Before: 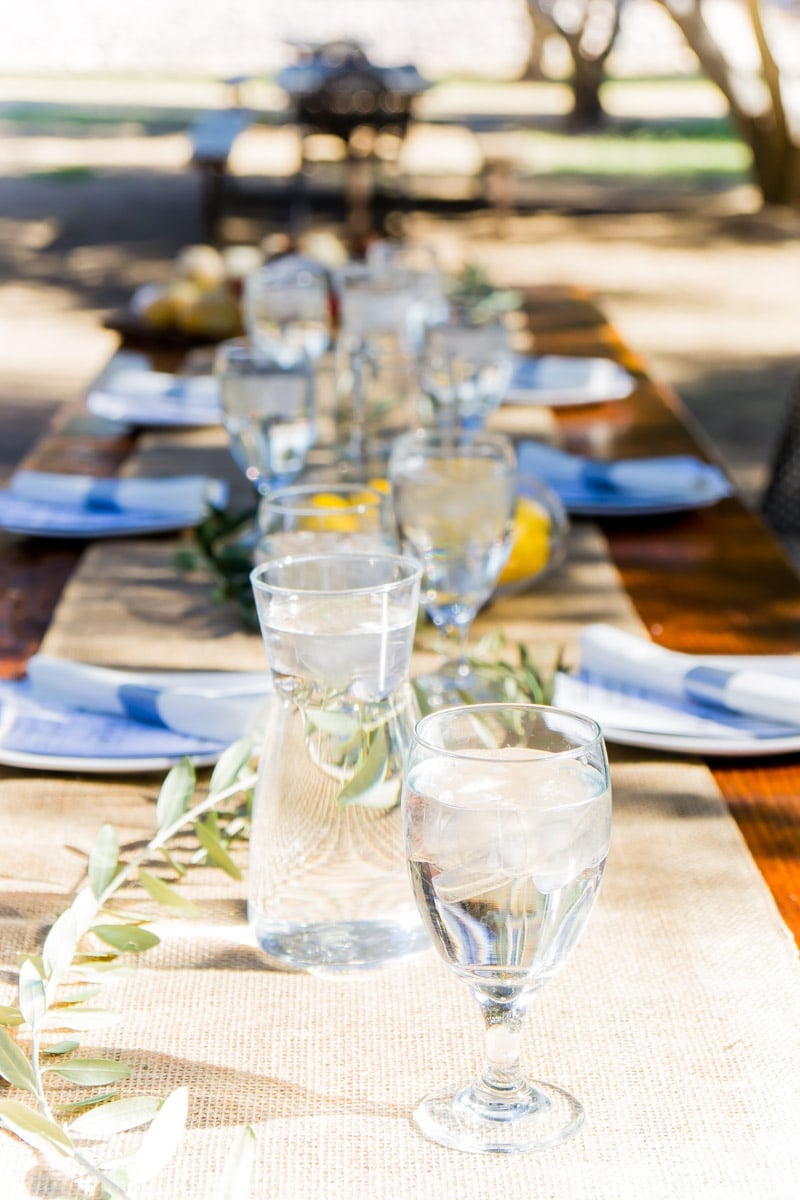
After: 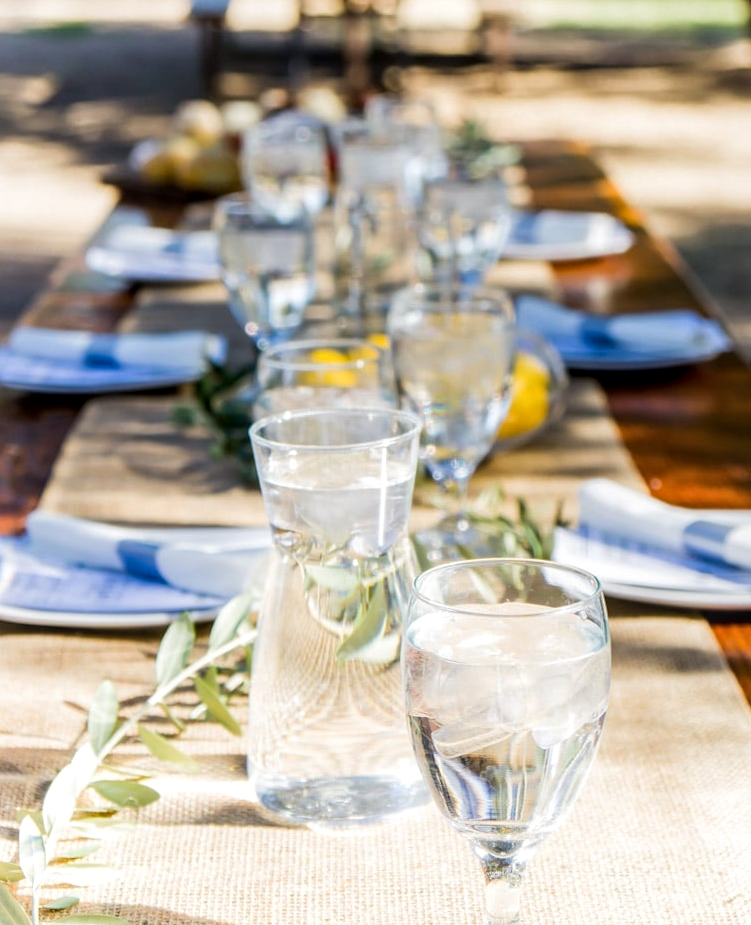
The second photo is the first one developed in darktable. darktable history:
local contrast: on, module defaults
crop and rotate: angle 0.112°, top 12.015%, right 5.793%, bottom 10.612%
